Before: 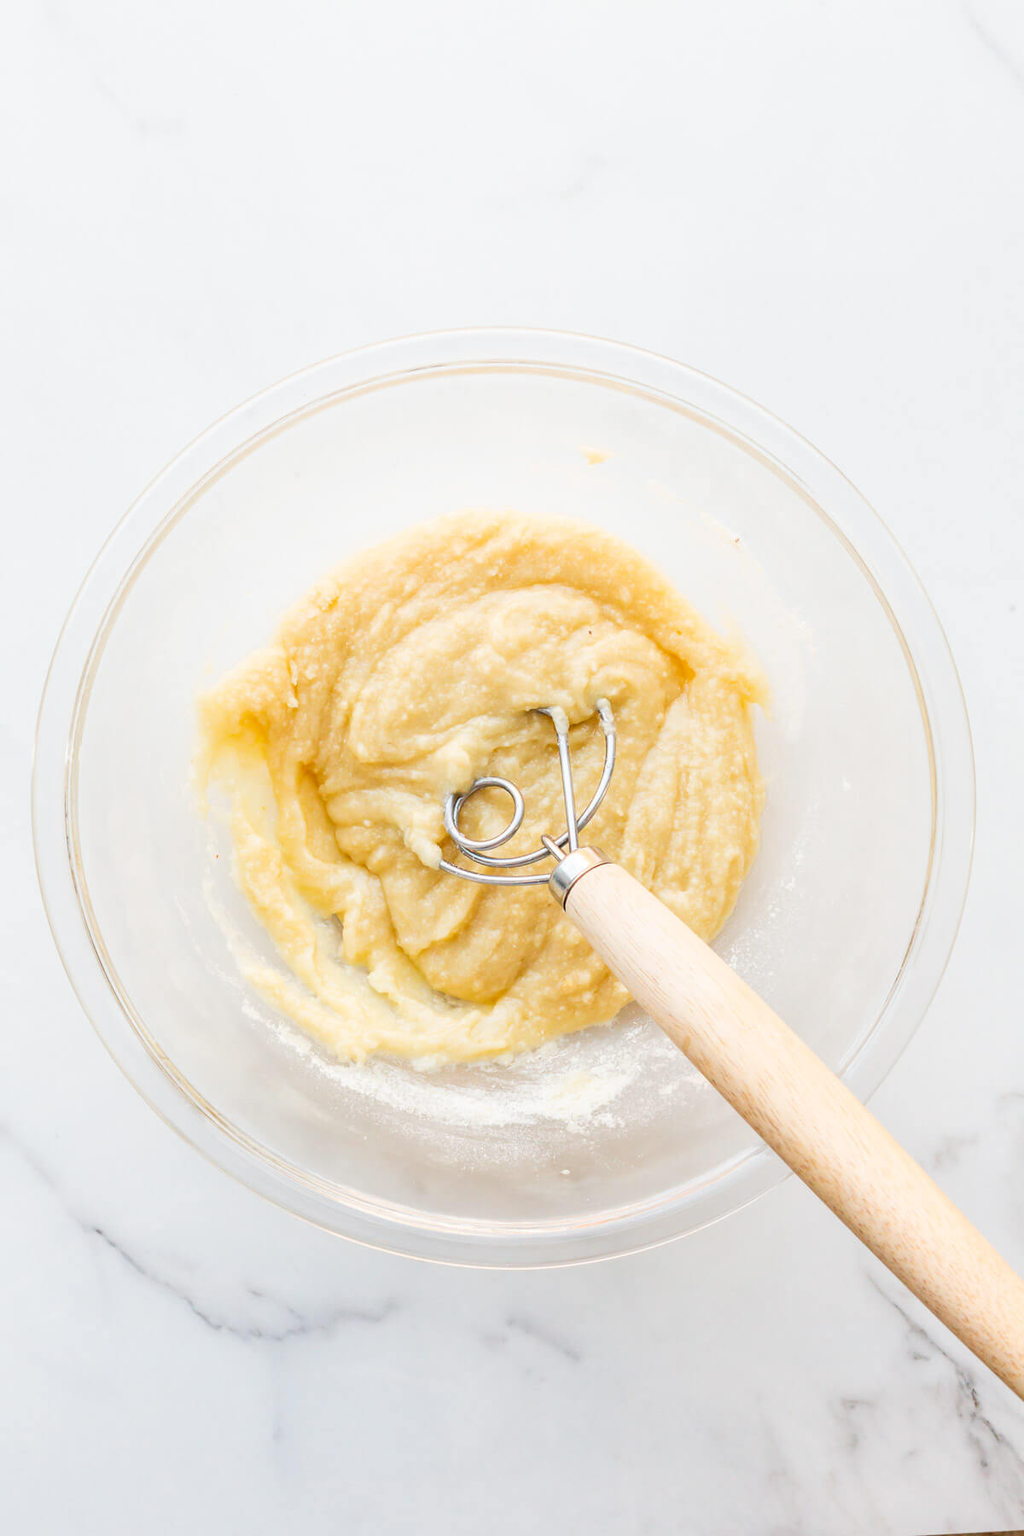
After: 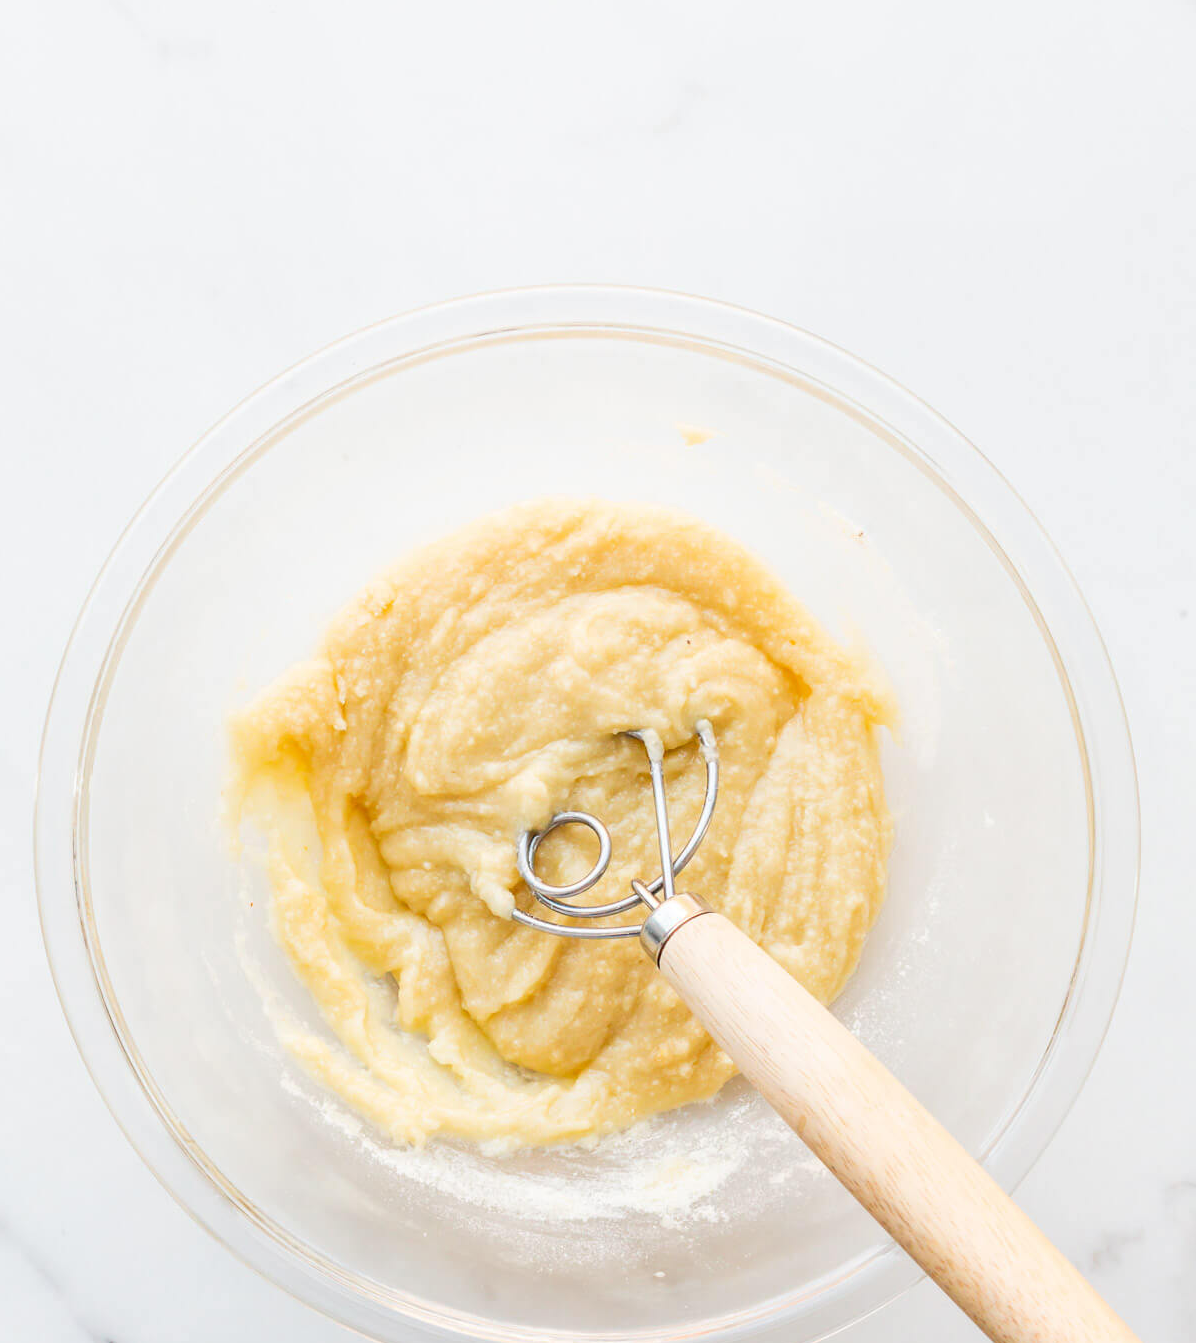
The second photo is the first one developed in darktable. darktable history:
crop: left 0.277%, top 5.553%, bottom 19.794%
